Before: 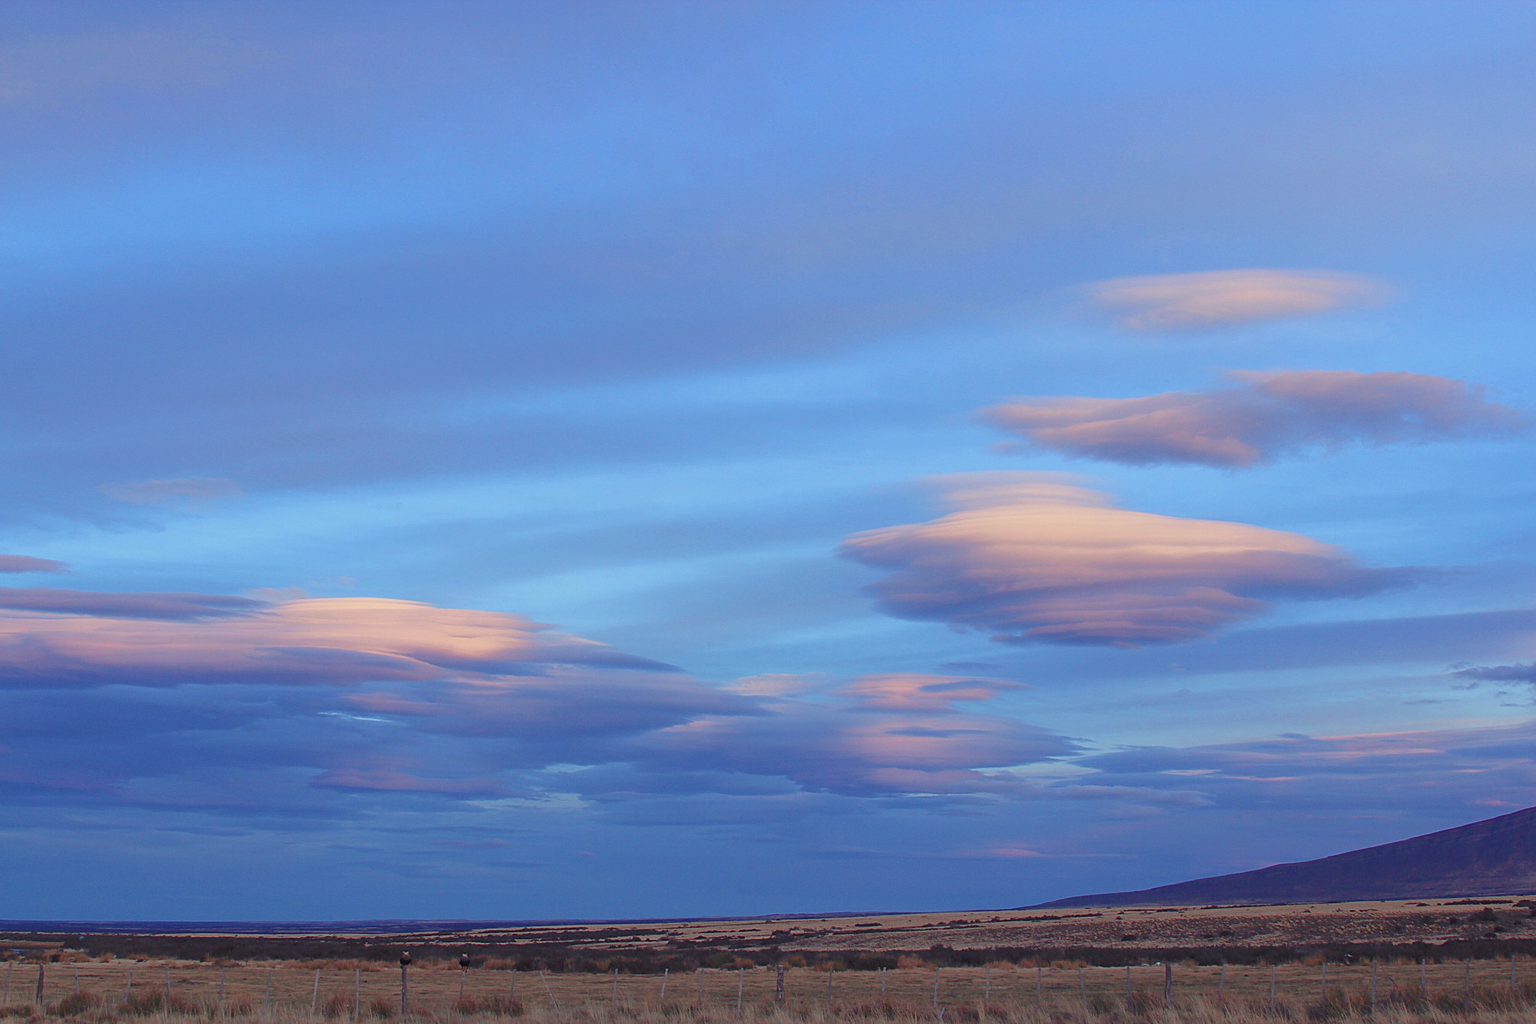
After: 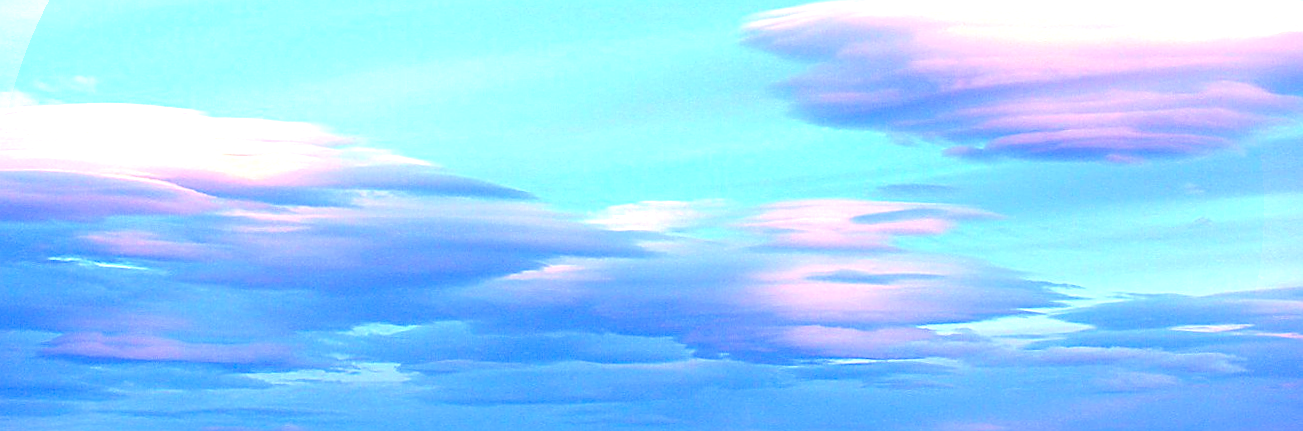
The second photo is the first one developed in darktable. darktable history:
contrast brightness saturation: contrast 0.12, brightness -0.12, saturation 0.2
exposure: black level correction 0, exposure 1.5 EV, compensate highlight preservation false
rotate and perspective: rotation -0.45°, automatic cropping original format, crop left 0.008, crop right 0.992, crop top 0.012, crop bottom 0.988
sharpen: on, module defaults
crop: left 18.091%, top 51.13%, right 17.525%, bottom 16.85%
vignetting: fall-off start 97.23%, saturation -0.024, center (-0.033, -0.042), width/height ratio 1.179, unbound false
color zones: curves: ch1 [(0, 0.523) (0.143, 0.545) (0.286, 0.52) (0.429, 0.506) (0.571, 0.503) (0.714, 0.503) (0.857, 0.508) (1, 0.523)]
